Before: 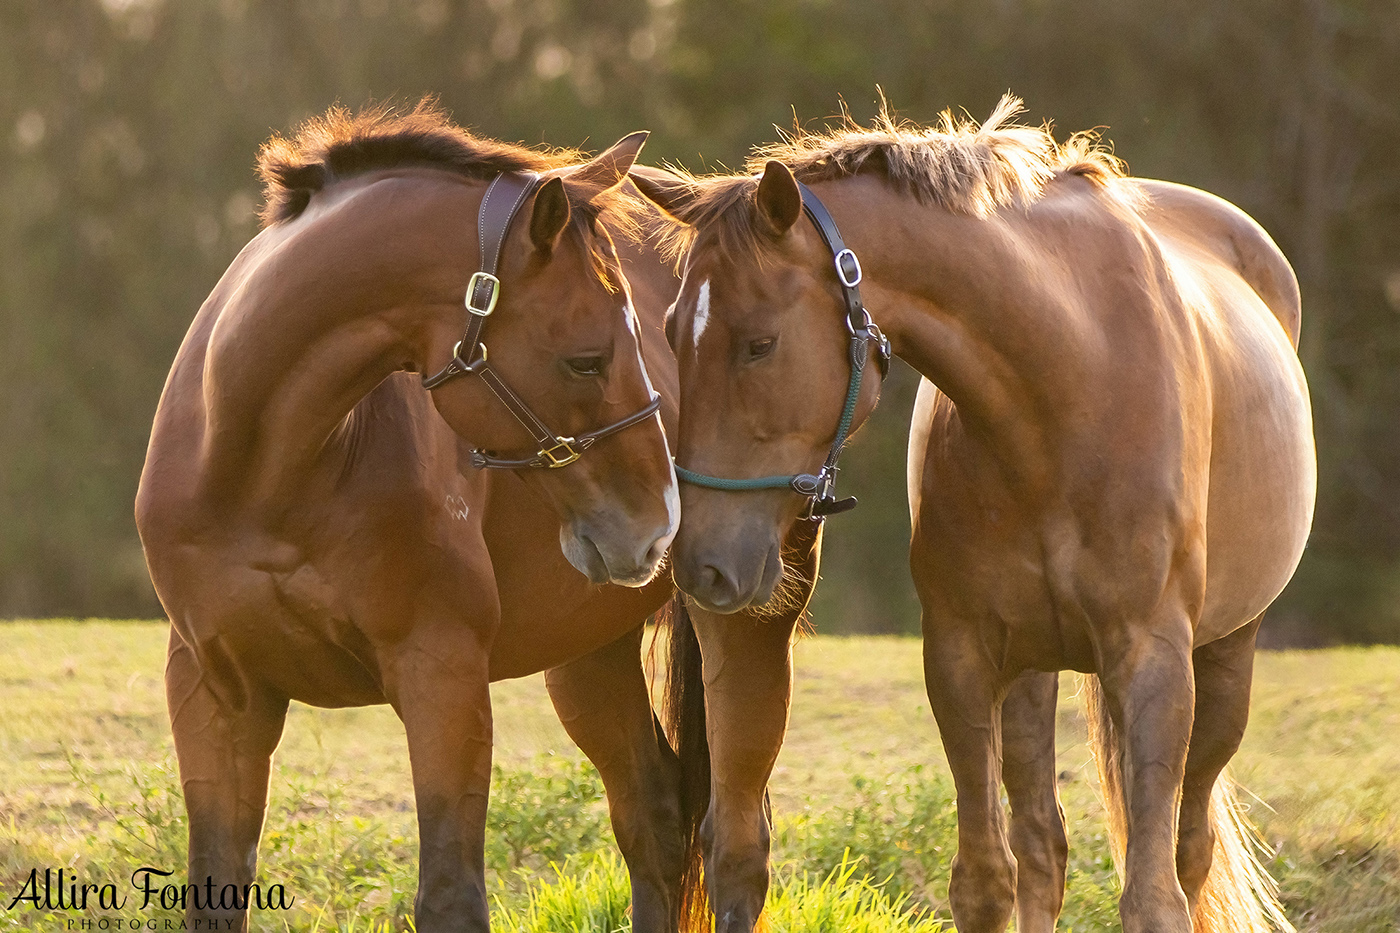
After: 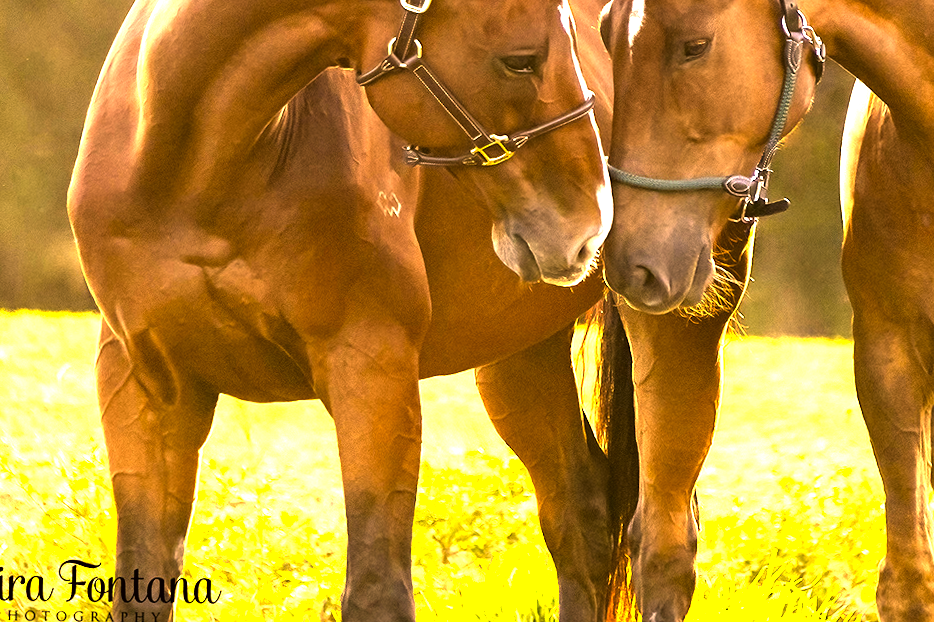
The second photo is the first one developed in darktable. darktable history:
crop and rotate: angle -0.82°, left 3.85%, top 31.828%, right 27.992%
exposure: black level correction 0, exposure 1.741 EV, compensate exposure bias true, compensate highlight preservation false
white balance: red 0.976, blue 1.04
levels: levels [0.101, 0.578, 0.953]
color correction: highlights a* 17.94, highlights b* 35.39, shadows a* 1.48, shadows b* 6.42, saturation 1.01
